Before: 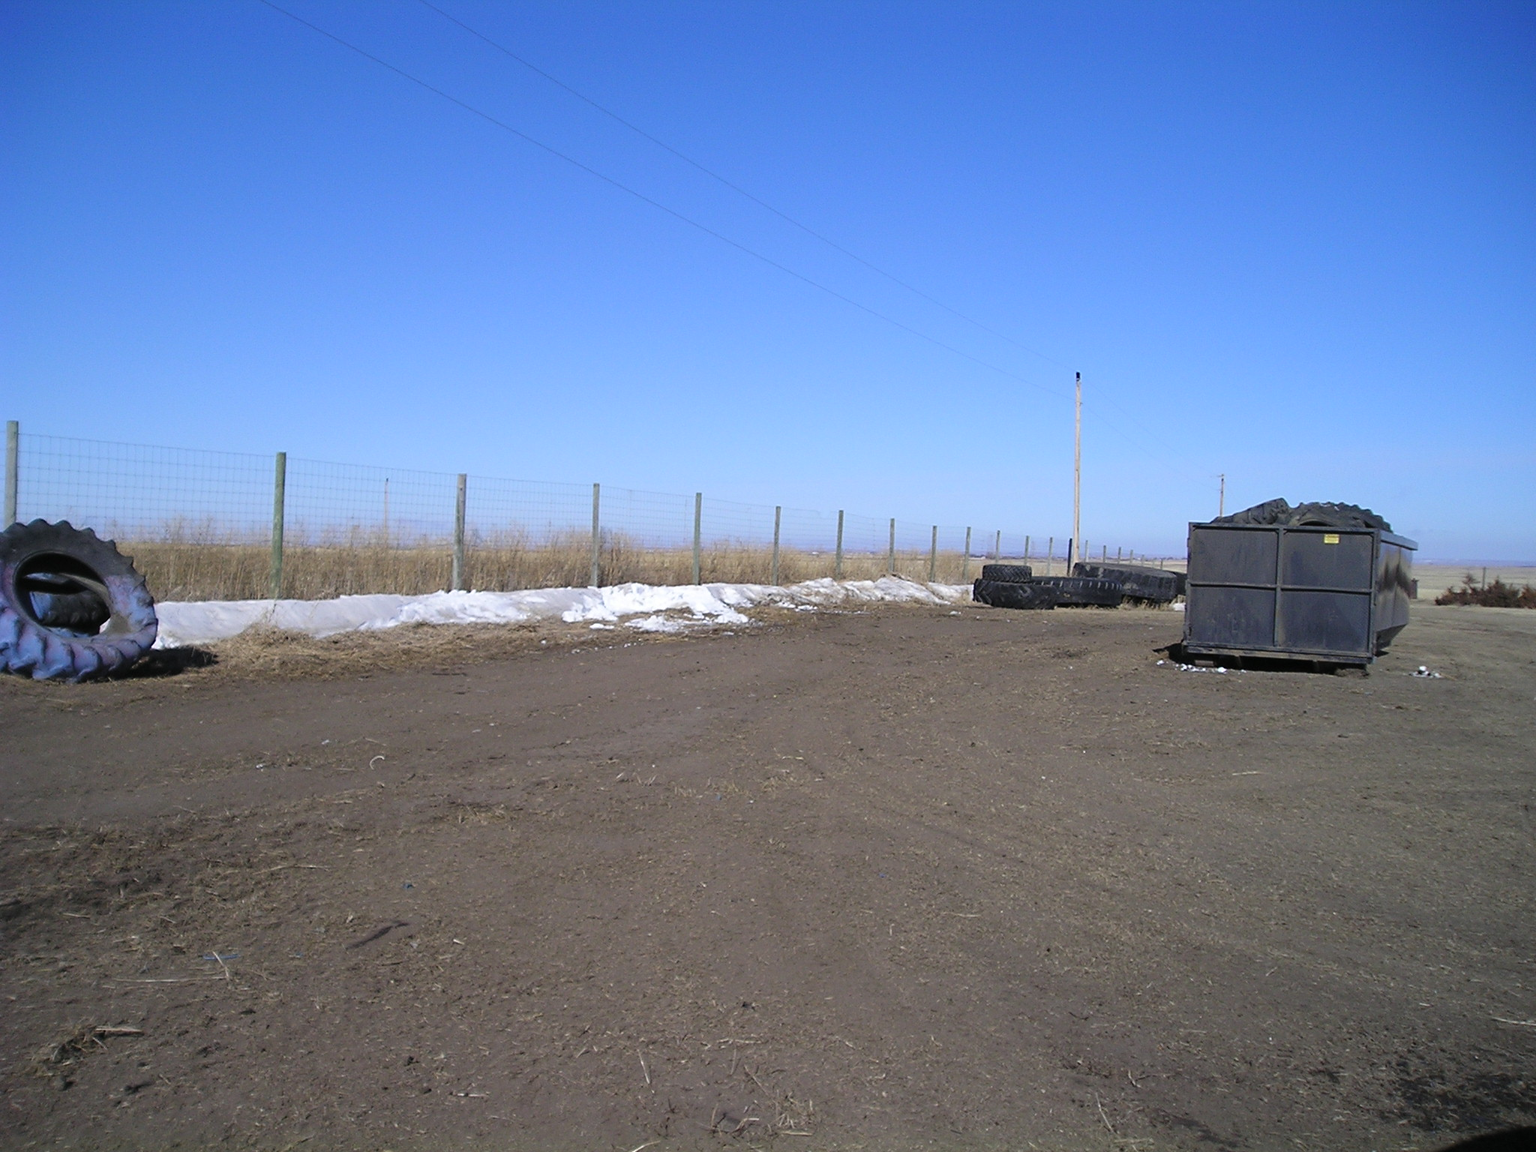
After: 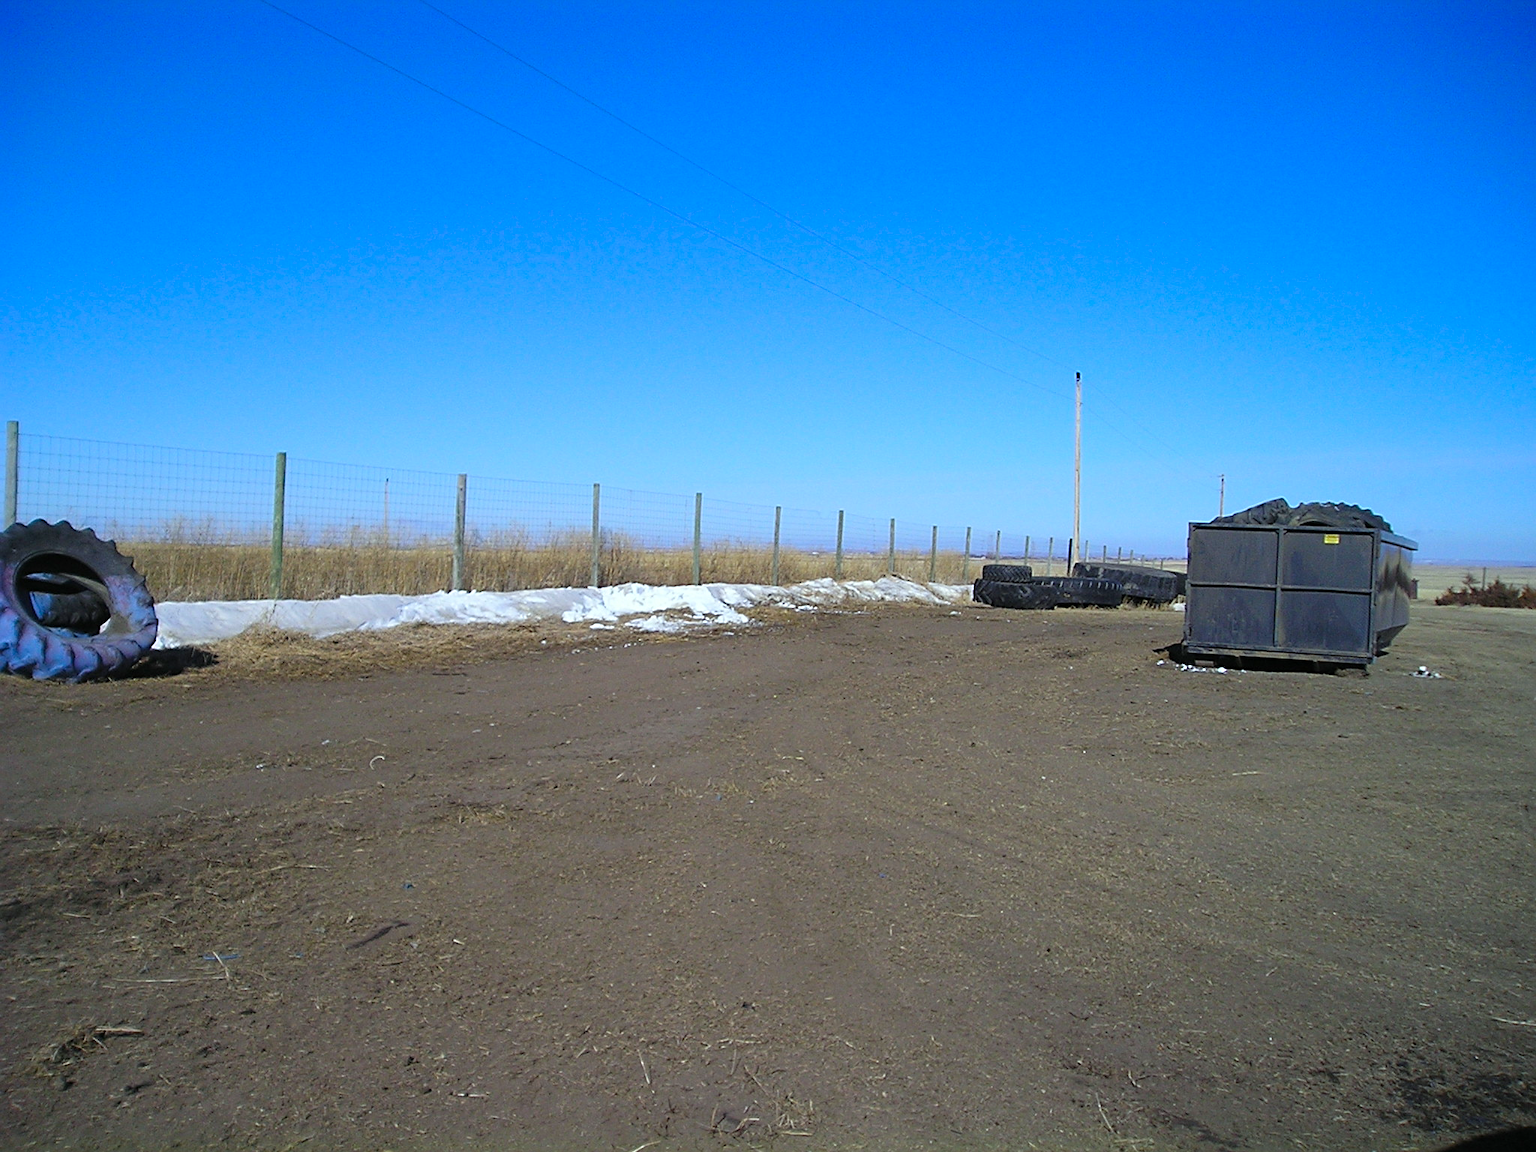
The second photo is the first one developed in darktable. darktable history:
sharpen: radius 2.167, amount 0.382, threshold 0.039
color balance rgb: highlights gain › chroma 0.107%, highlights gain › hue 332.48°, linear chroma grading › global chroma 8.952%, perceptual saturation grading › global saturation 31.274%
color correction: highlights a* -6.89, highlights b* 0.503
